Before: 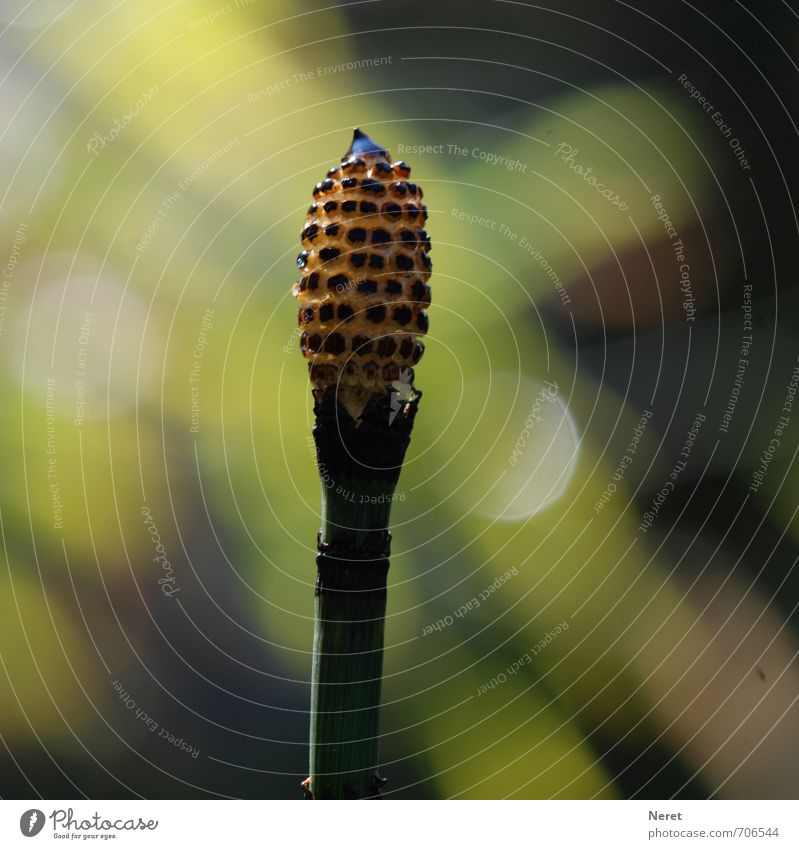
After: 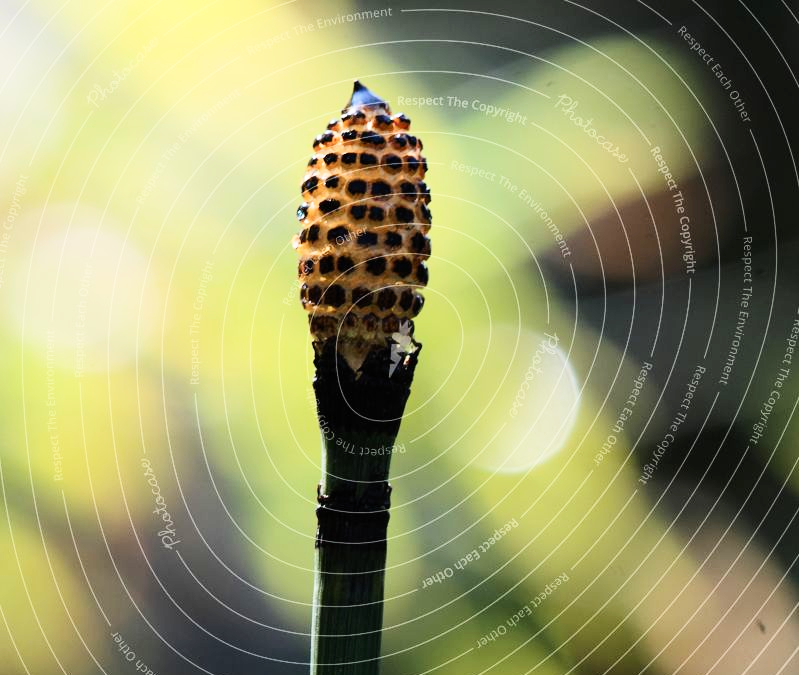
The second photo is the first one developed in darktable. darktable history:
crop and rotate: top 5.655%, bottom 14.781%
filmic rgb: black relative exposure -8.12 EV, white relative exposure 3.76 EV, hardness 4.47
exposure: black level correction 0, exposure 1.126 EV, compensate highlight preservation false
contrast brightness saturation: contrast 0.236, brightness 0.091
